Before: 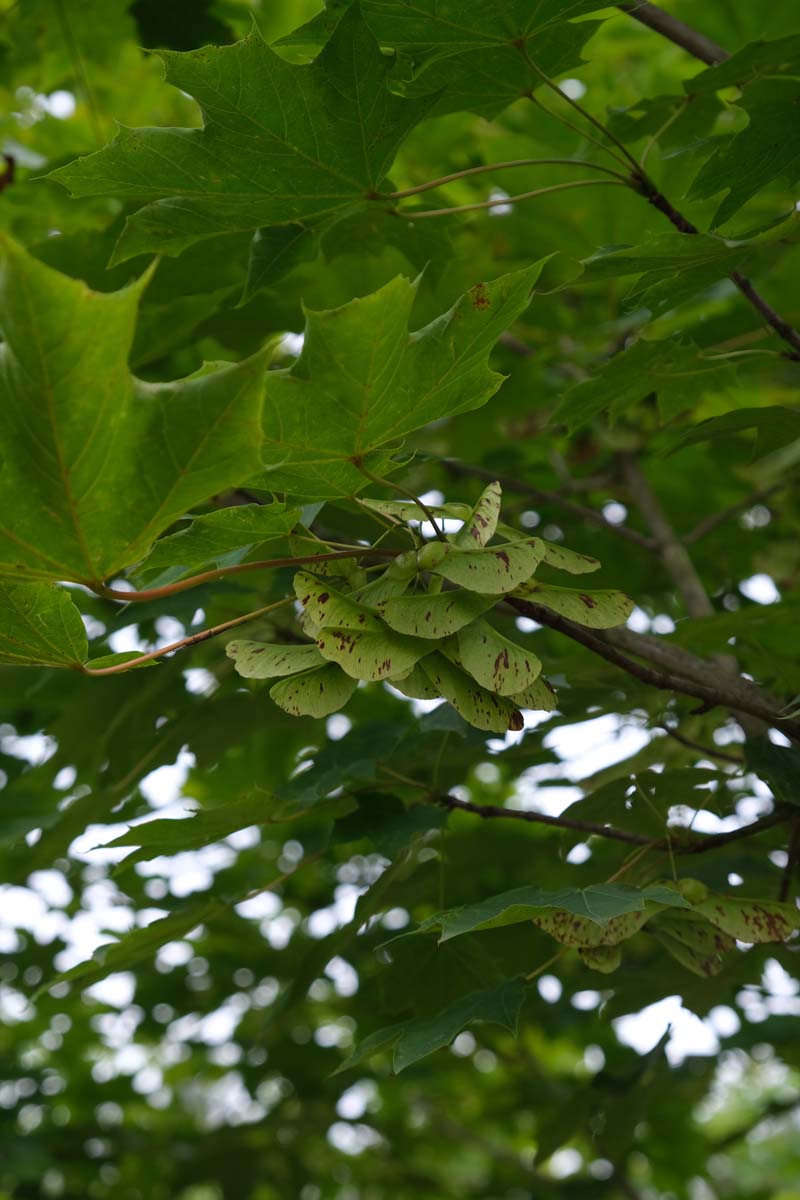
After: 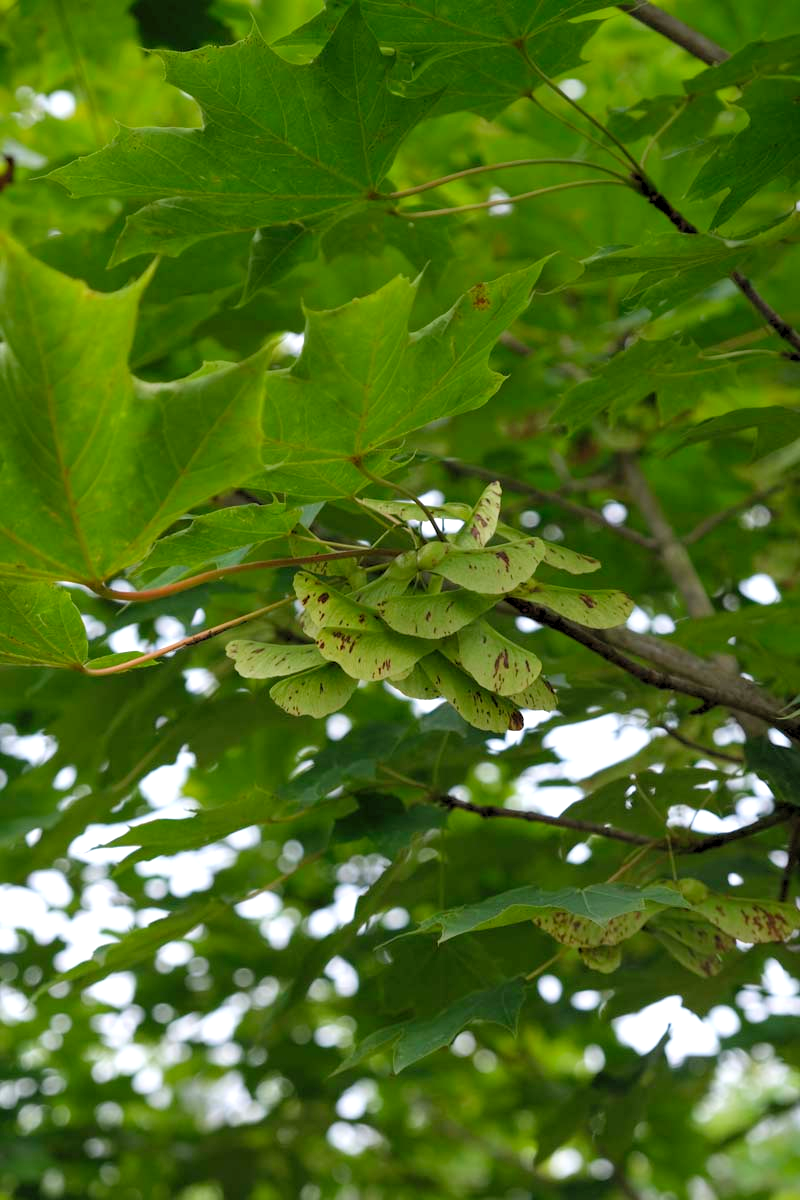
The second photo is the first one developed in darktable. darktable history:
levels: levels [0.044, 0.416, 0.908]
